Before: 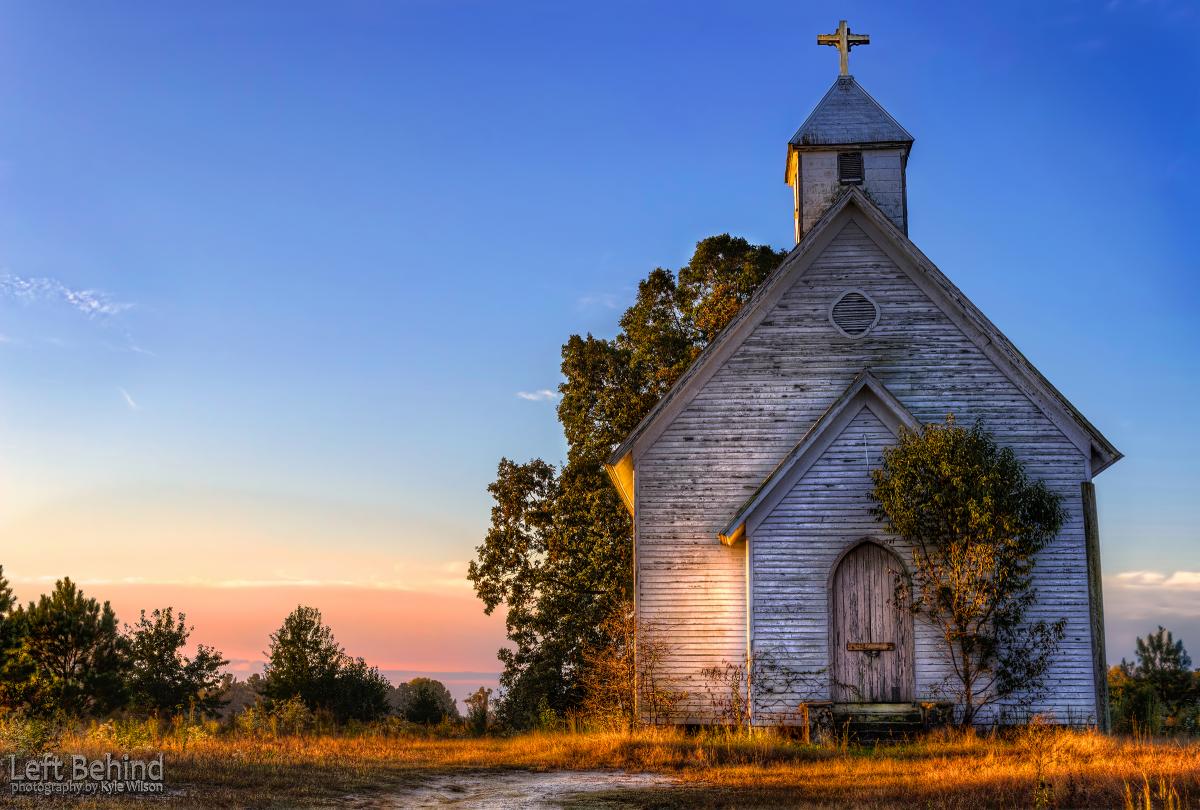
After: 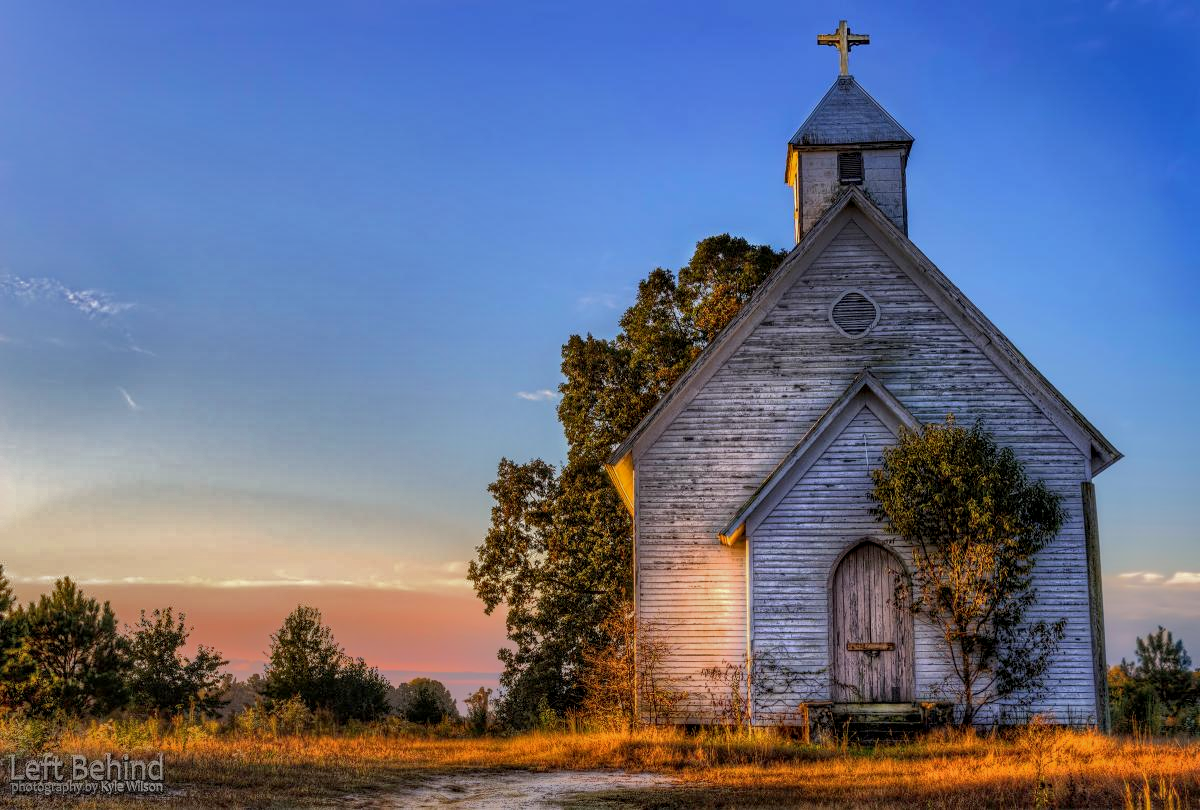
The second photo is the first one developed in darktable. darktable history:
local contrast: on, module defaults
shadows and highlights: shadows 38.92, highlights -76.01, highlights color adjustment 0.76%
